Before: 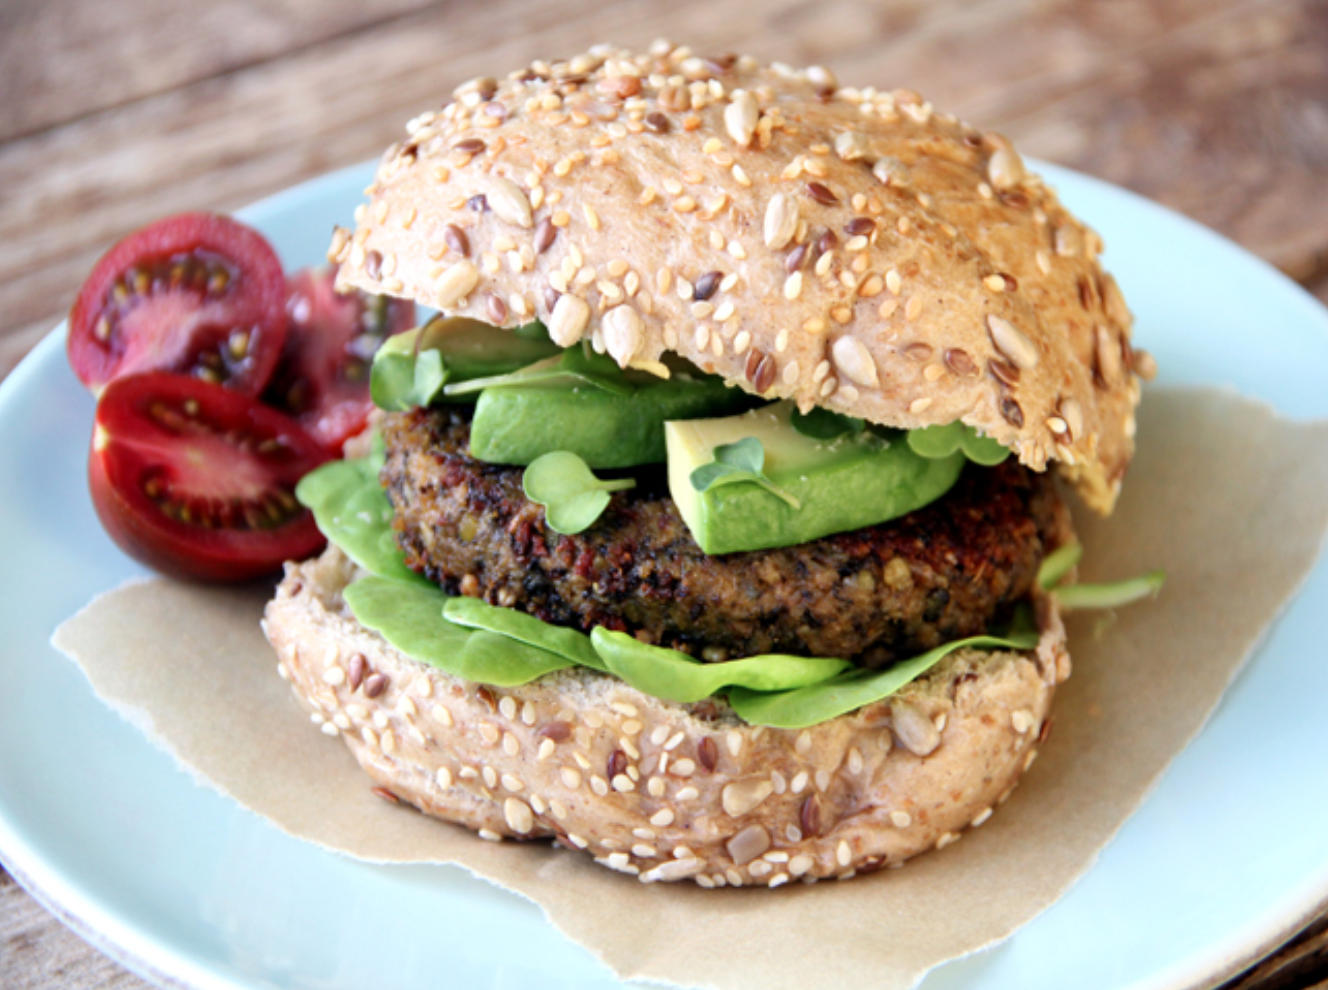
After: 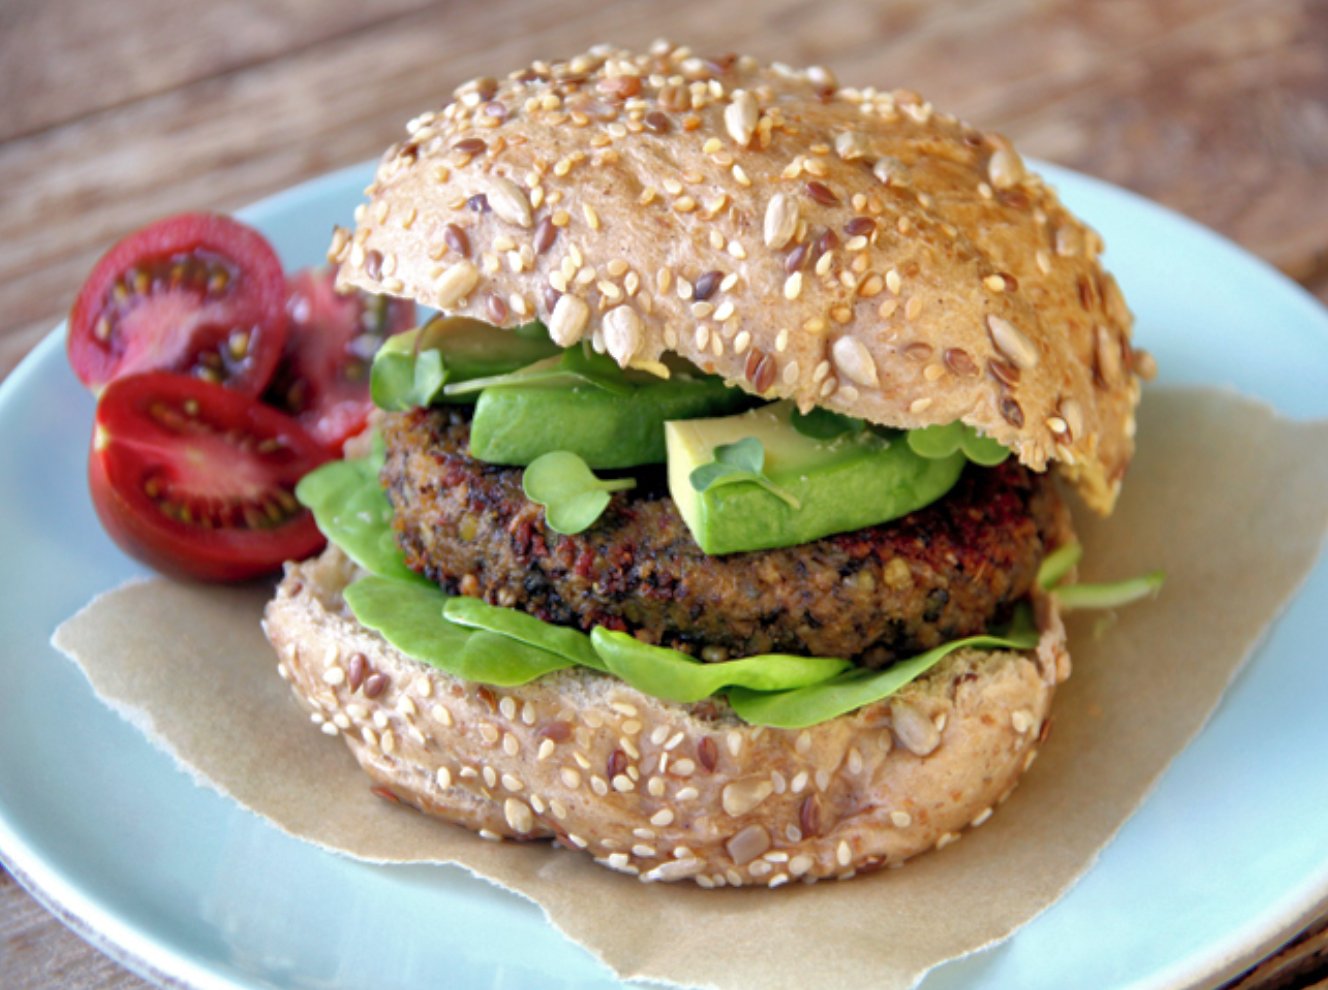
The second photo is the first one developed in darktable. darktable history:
shadows and highlights: shadows 59.31, highlights -59.85
